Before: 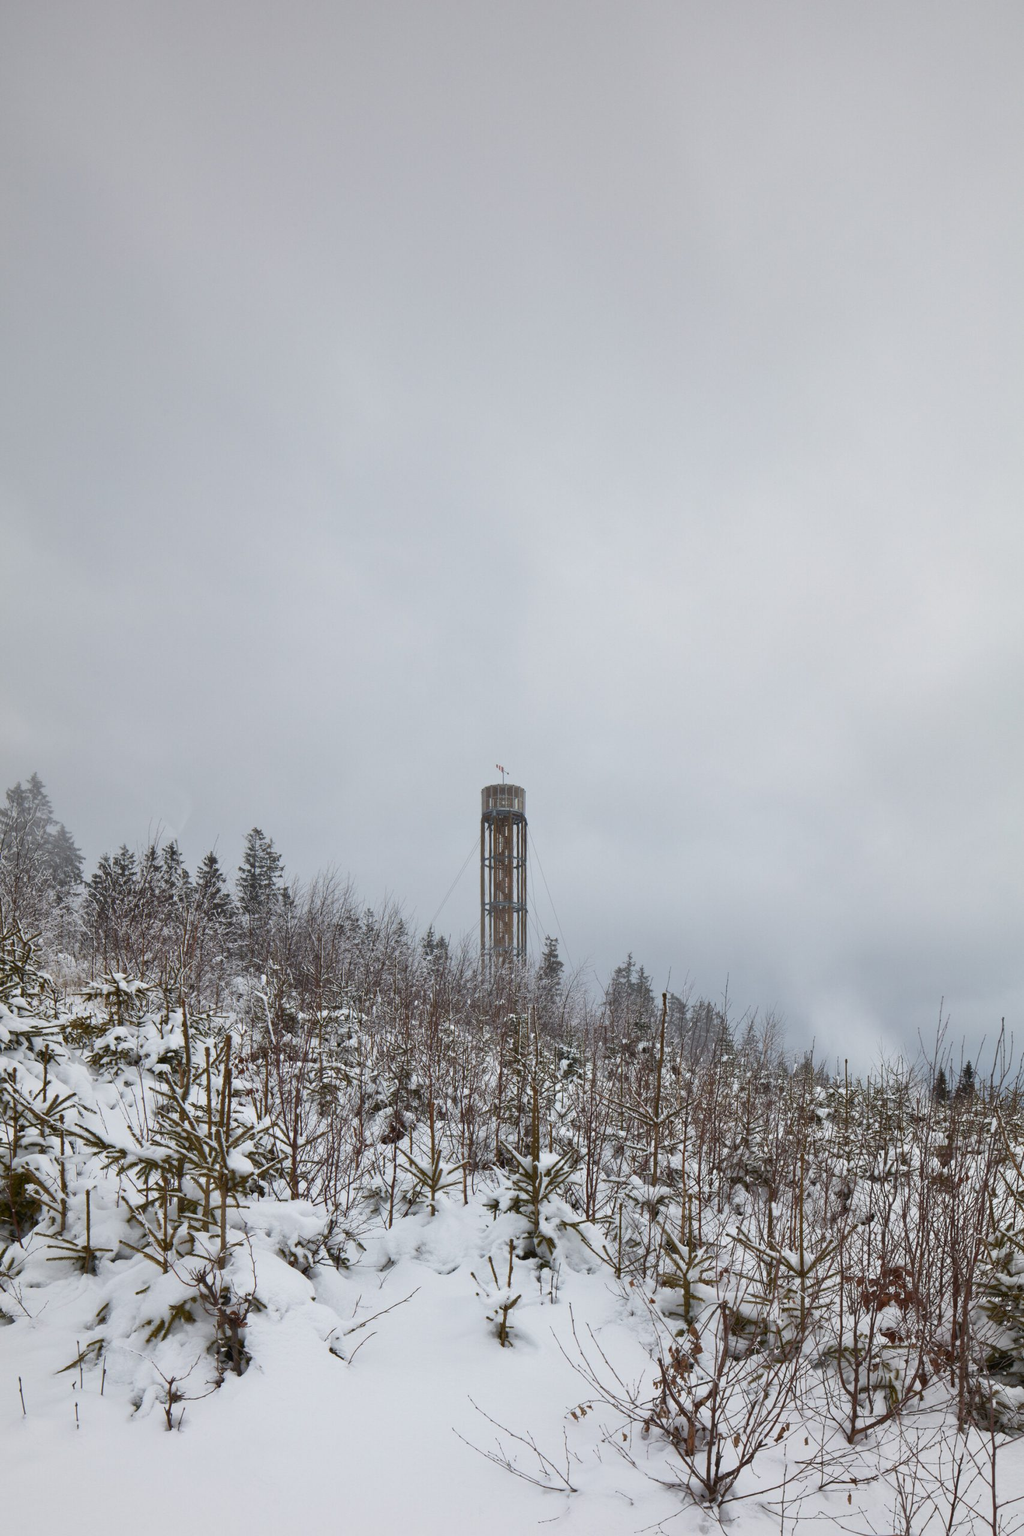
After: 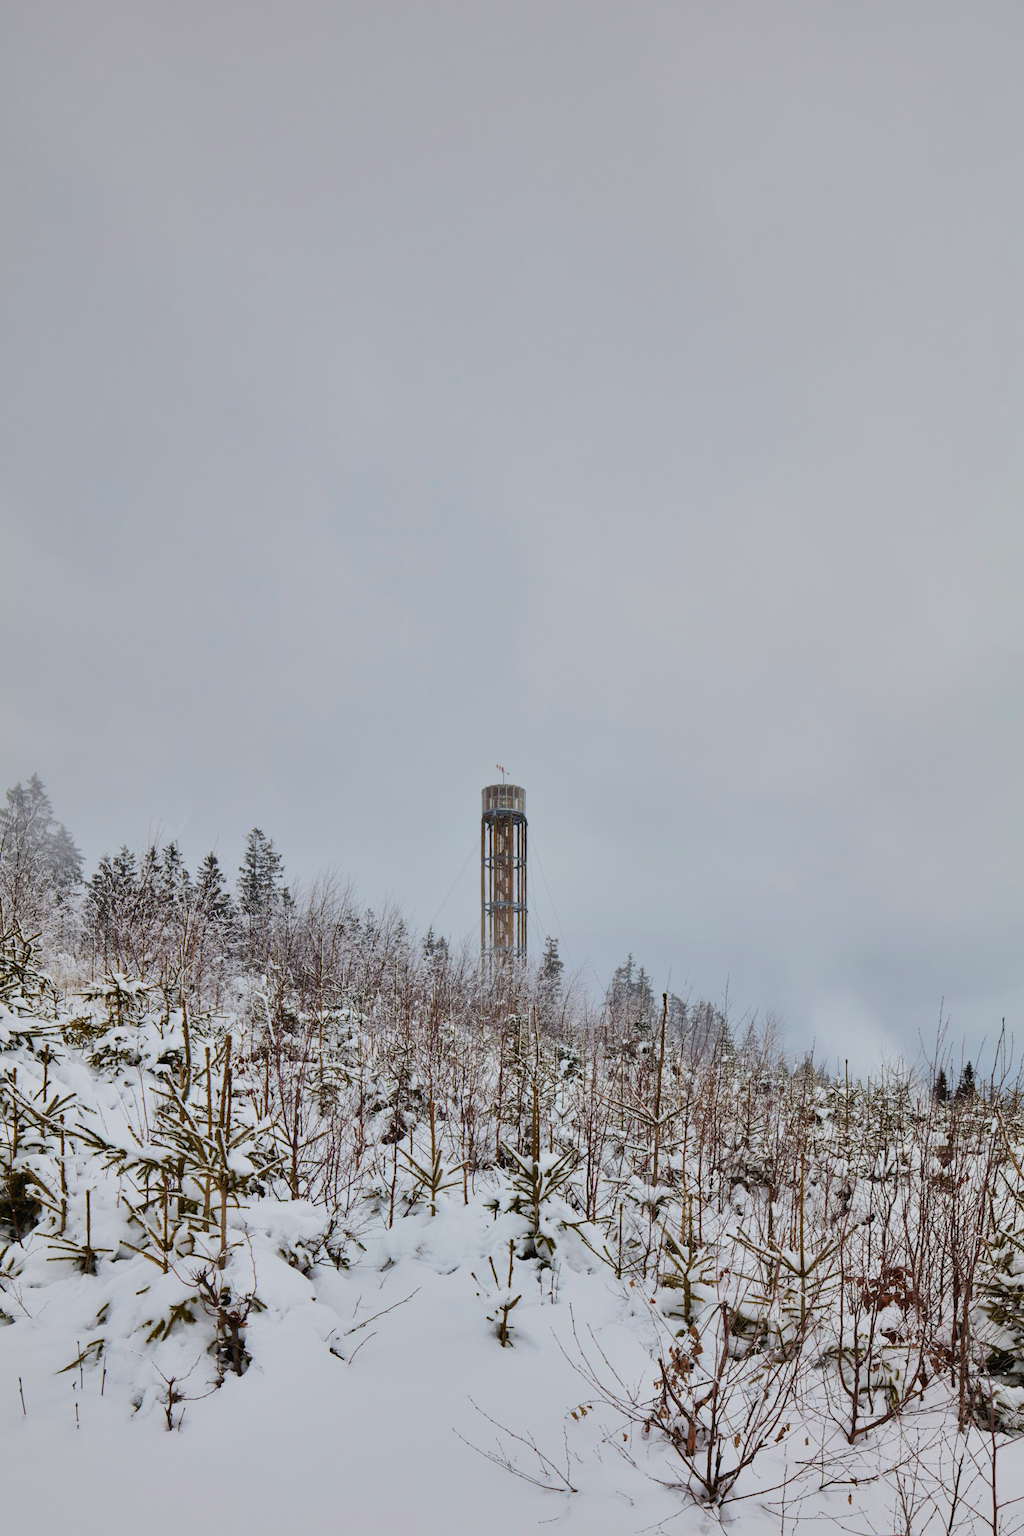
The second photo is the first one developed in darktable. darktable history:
shadows and highlights: low approximation 0.01, soften with gaussian
filmic rgb: middle gray luminance 3.61%, black relative exposure -5.98 EV, white relative exposure 6.32 EV, dynamic range scaling 22.31%, target black luminance 0%, hardness 2.31, latitude 46.56%, contrast 0.787, highlights saturation mix 98.99%, shadows ↔ highlights balance 0.082%, color science v6 (2022)
tone curve: curves: ch0 [(0, 0.023) (0.103, 0.087) (0.295, 0.297) (0.445, 0.531) (0.553, 0.665) (0.735, 0.843) (0.994, 1)]; ch1 [(0, 0) (0.427, 0.346) (0.456, 0.426) (0.484, 0.483) (0.509, 0.514) (0.535, 0.56) (0.581, 0.632) (0.646, 0.715) (1, 1)]; ch2 [(0, 0) (0.369, 0.388) (0.449, 0.431) (0.501, 0.495) (0.533, 0.518) (0.572, 0.612) (0.677, 0.752) (1, 1)], preserve colors none
